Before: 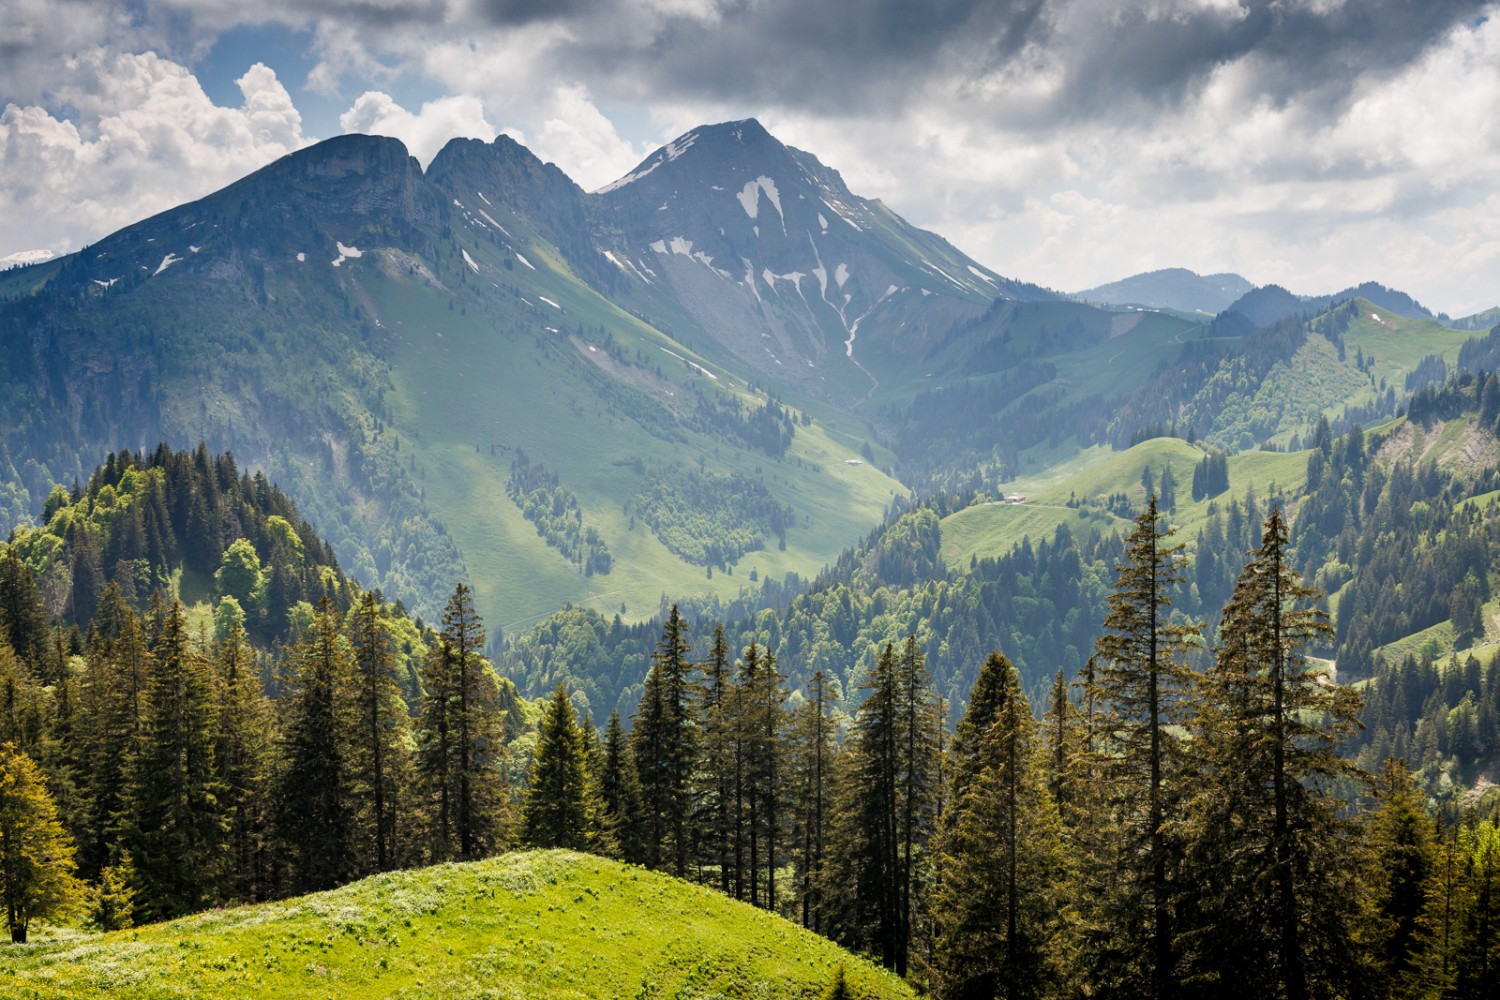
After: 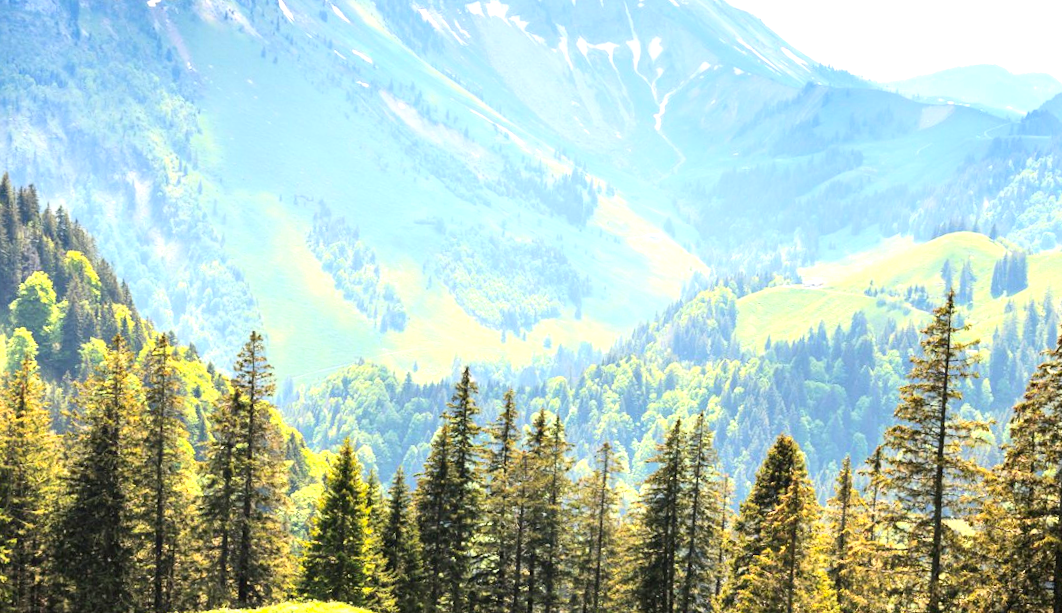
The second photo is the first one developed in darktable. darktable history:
exposure: black level correction 0, exposure 1.452 EV, compensate highlight preservation false
contrast brightness saturation: contrast 0.197, brightness 0.164, saturation 0.221
crop and rotate: angle -3.8°, left 9.908%, top 20.816%, right 12.4%, bottom 11.834%
